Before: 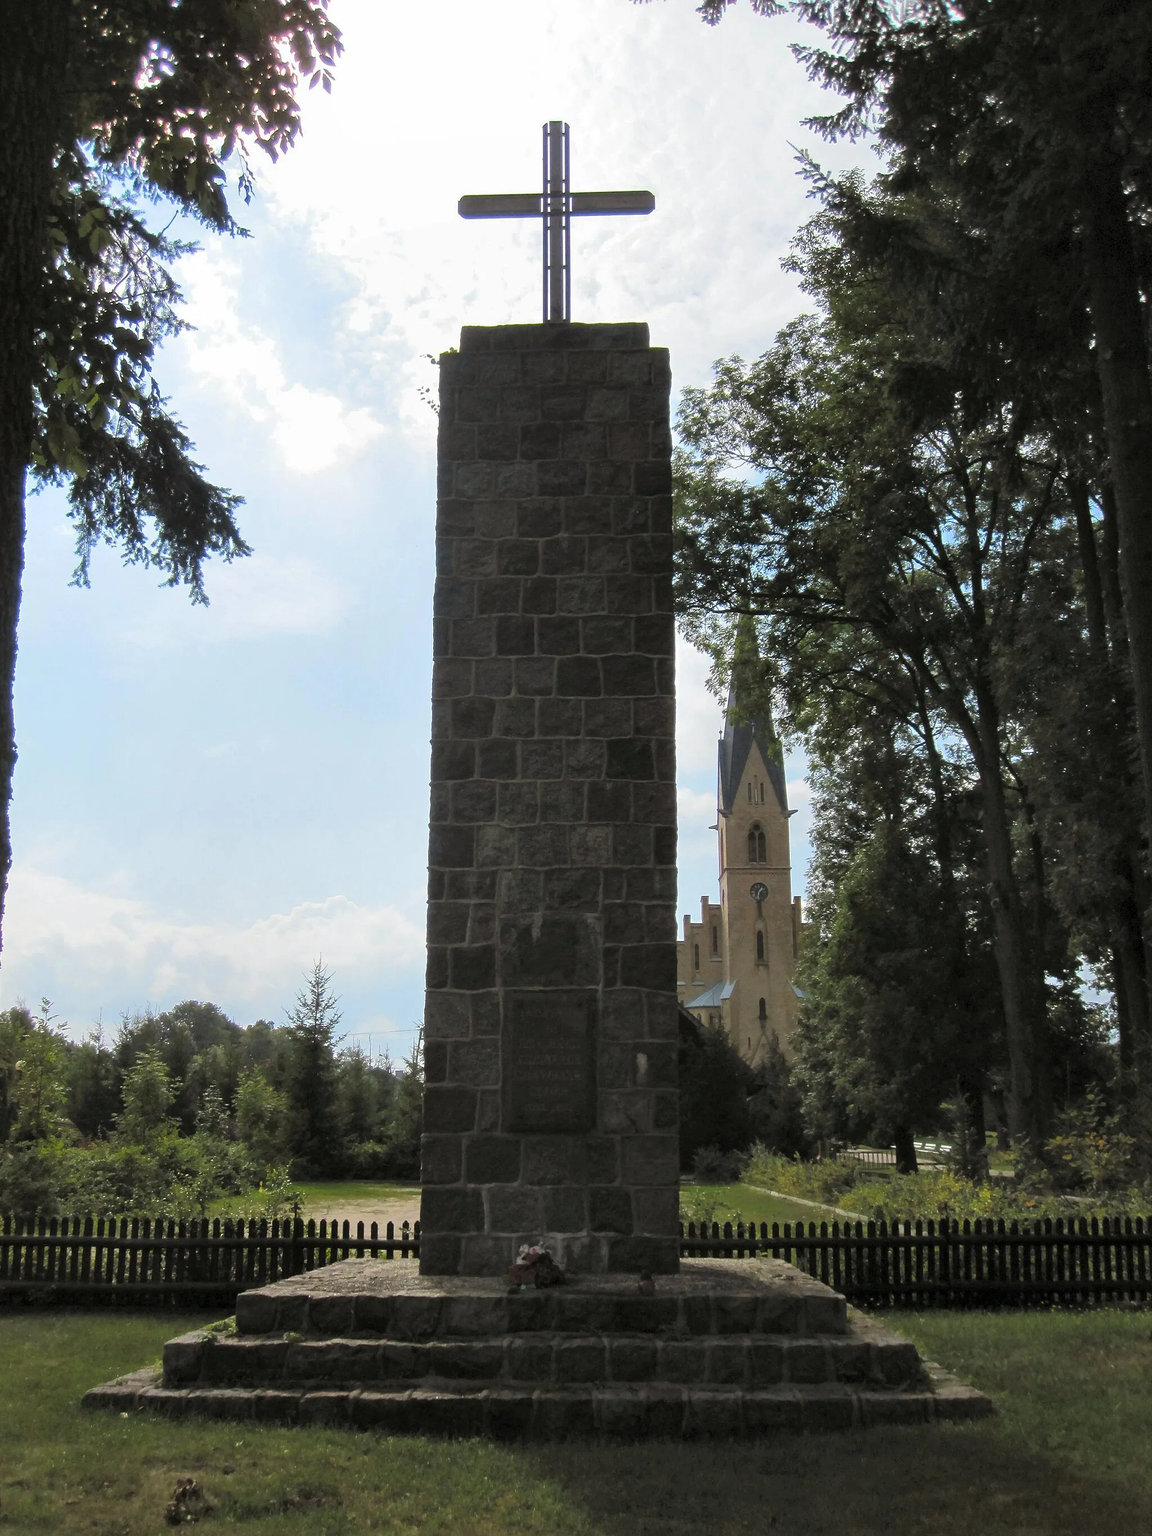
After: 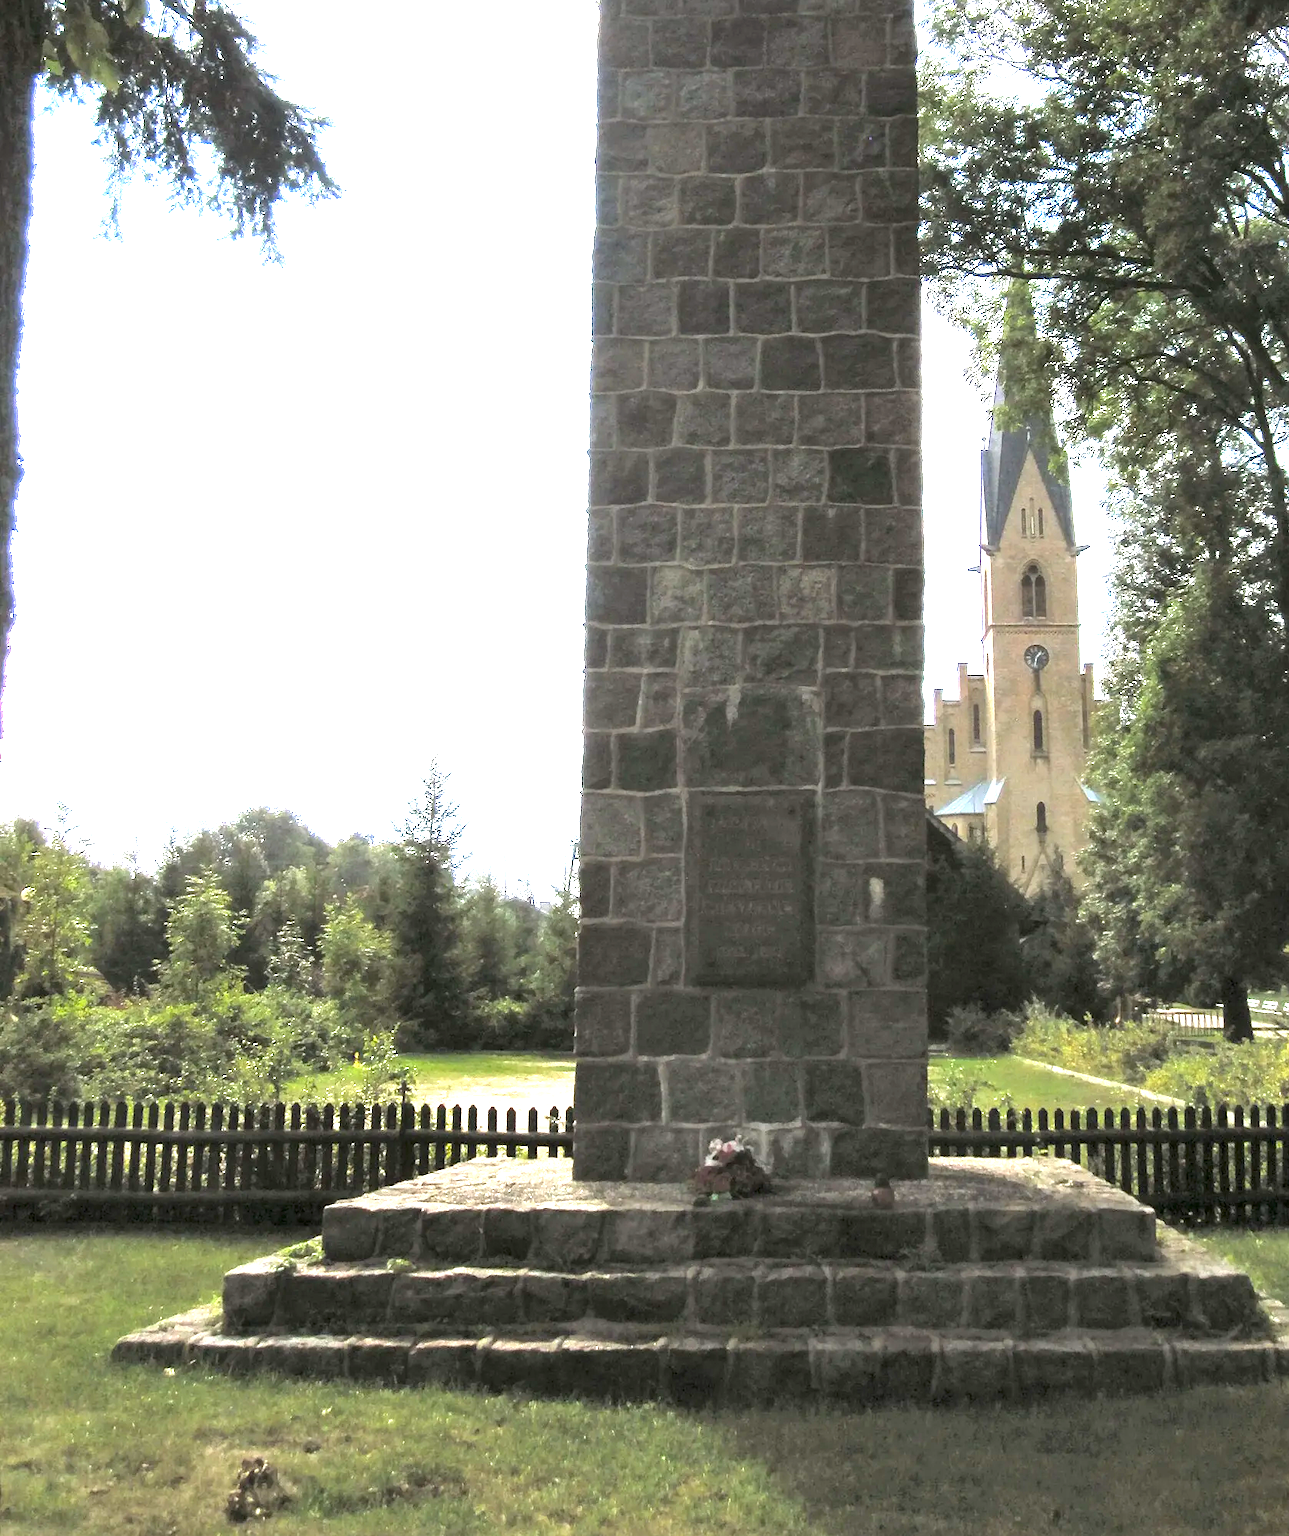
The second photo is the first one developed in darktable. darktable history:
crop: top 26.754%, right 17.982%
exposure: exposure 1.996 EV, compensate highlight preservation false
